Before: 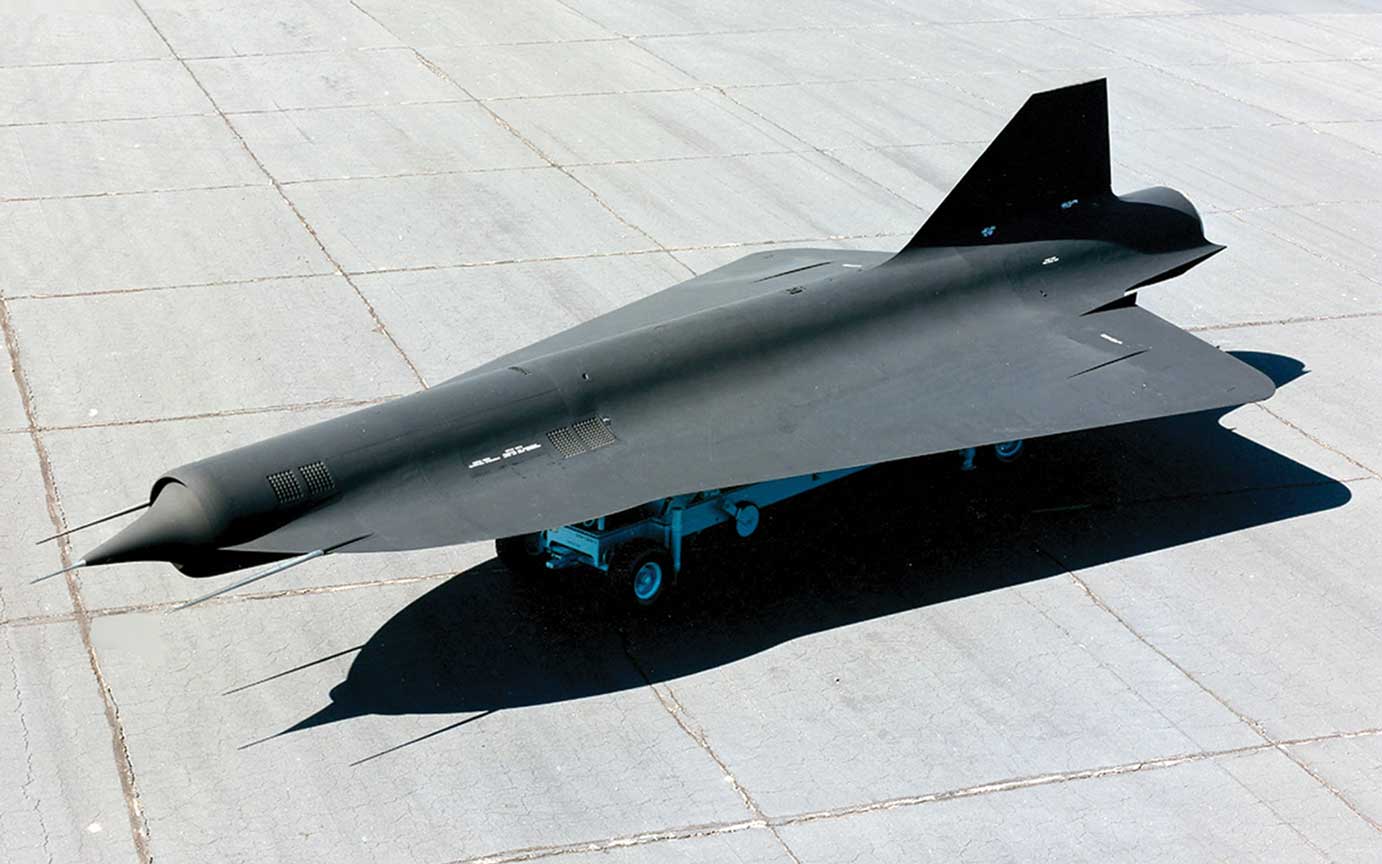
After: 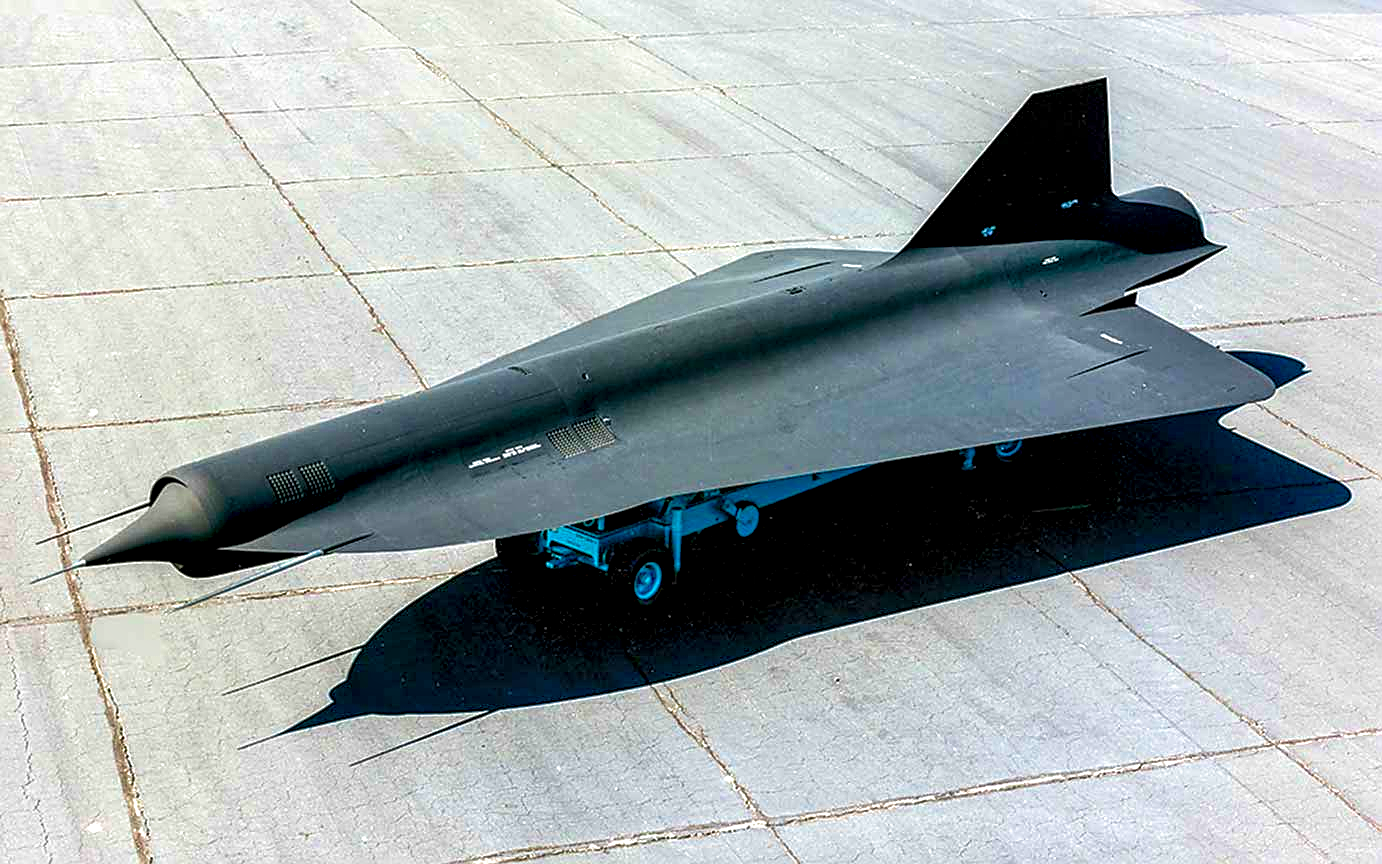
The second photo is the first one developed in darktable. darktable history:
shadows and highlights: shadows 43.29, highlights 8.12
velvia: strength 28.55%
color correction: highlights b* 0.027, saturation 1.14
local contrast: highlights 20%, shadows 71%, detail 170%
sharpen: on, module defaults
exposure: exposure 0.129 EV, compensate exposure bias true, compensate highlight preservation false
color balance rgb: perceptual saturation grading › global saturation 19.581%, global vibrance 27.488%
color zones: curves: ch2 [(0, 0.5) (0.143, 0.517) (0.286, 0.571) (0.429, 0.522) (0.571, 0.5) (0.714, 0.5) (0.857, 0.5) (1, 0.5)]
